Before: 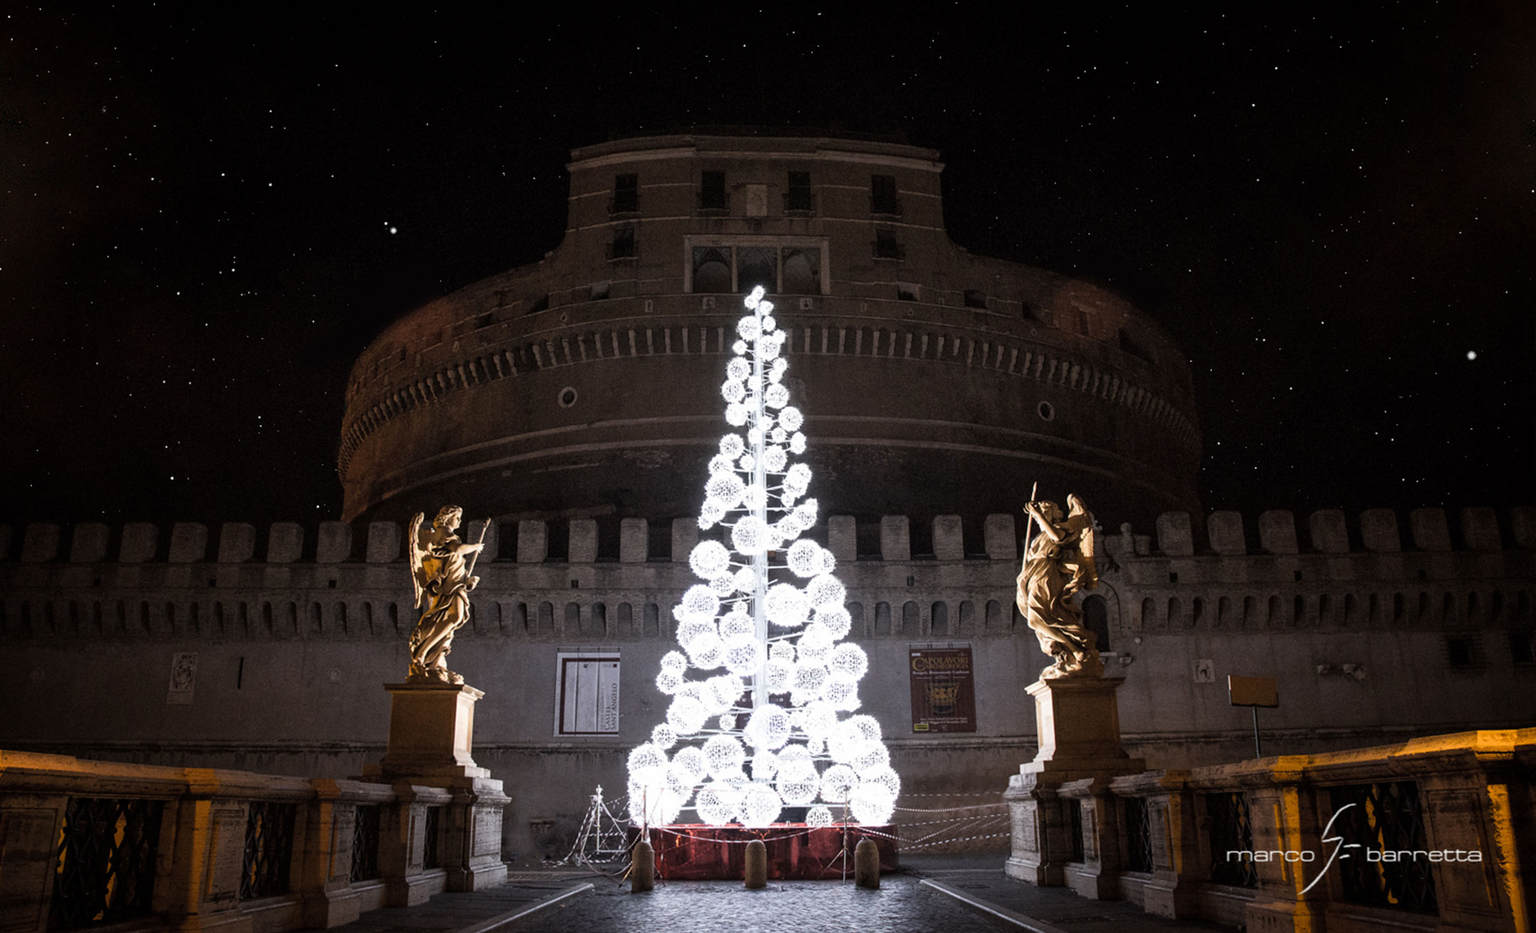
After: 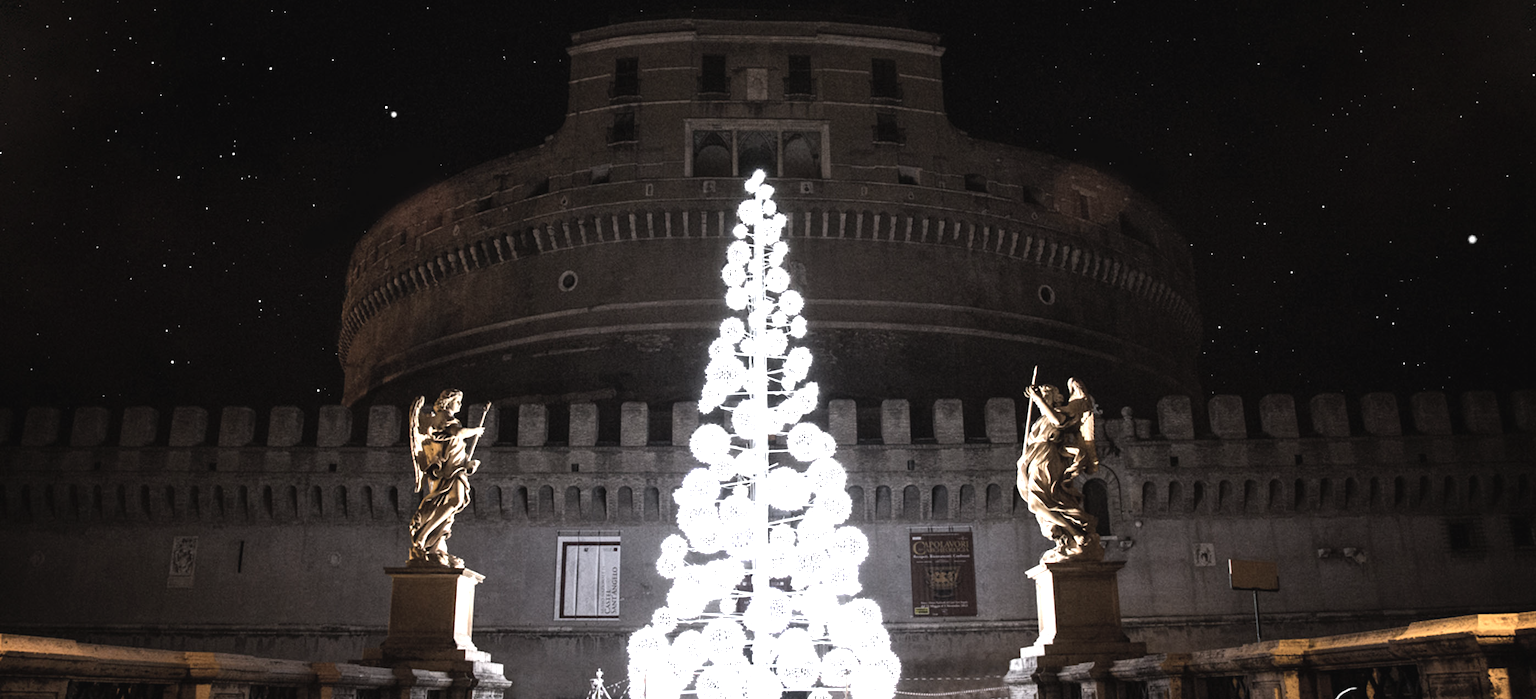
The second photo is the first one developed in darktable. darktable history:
contrast brightness saturation: contrast -0.05, saturation -0.41
crop and rotate: top 12.5%, bottom 12.5%
tone equalizer: -8 EV -0.417 EV, -7 EV -0.389 EV, -6 EV -0.333 EV, -5 EV -0.222 EV, -3 EV 0.222 EV, -2 EV 0.333 EV, -1 EV 0.389 EV, +0 EV 0.417 EV, edges refinement/feathering 500, mask exposure compensation -1.57 EV, preserve details no
exposure: black level correction 0, exposure 0.5 EV, compensate exposure bias true, compensate highlight preservation false
